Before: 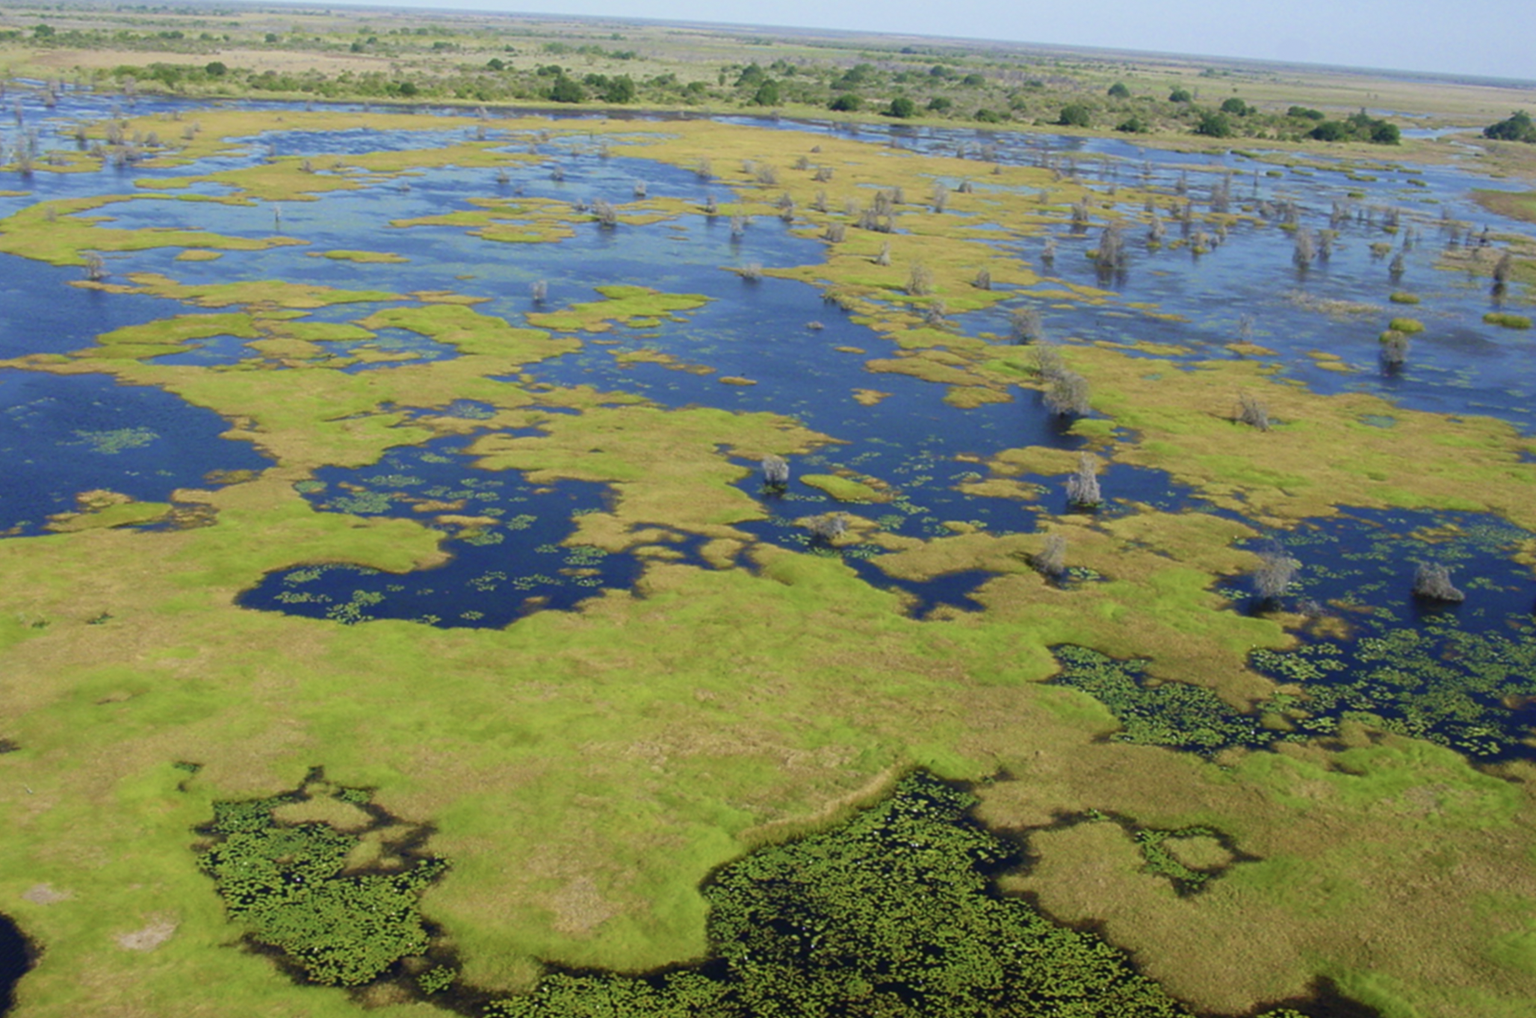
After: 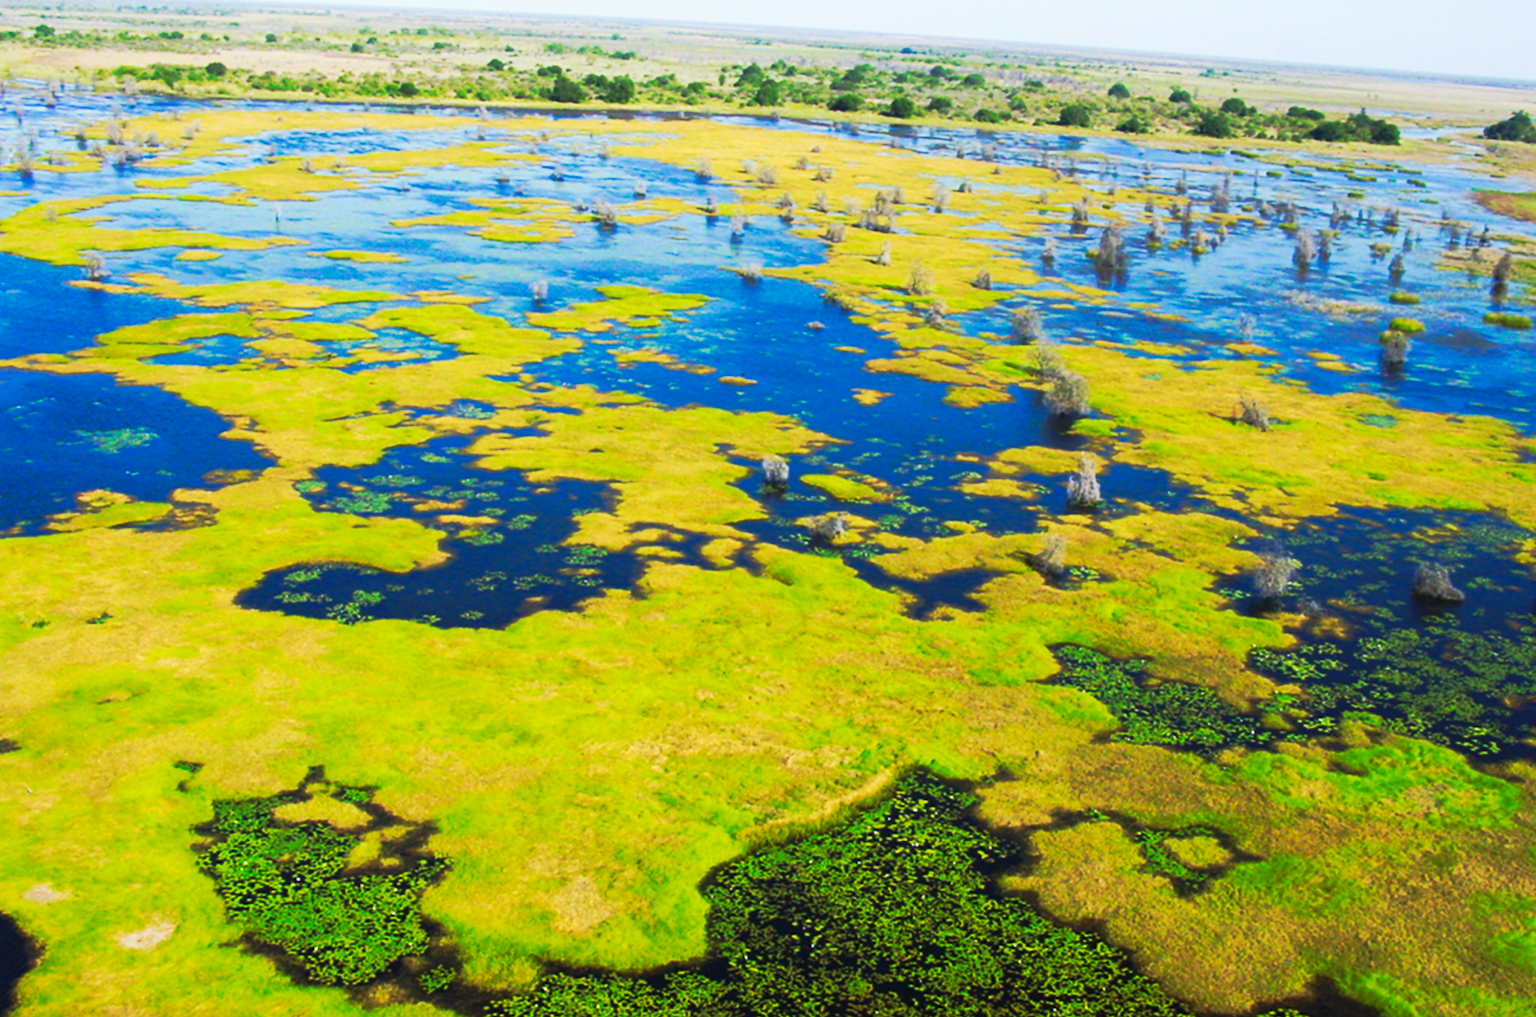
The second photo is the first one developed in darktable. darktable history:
tone curve: curves: ch0 [(0, 0) (0.003, 0.003) (0.011, 0.008) (0.025, 0.018) (0.044, 0.04) (0.069, 0.062) (0.1, 0.09) (0.136, 0.121) (0.177, 0.158) (0.224, 0.197) (0.277, 0.255) (0.335, 0.314) (0.399, 0.391) (0.468, 0.496) (0.543, 0.683) (0.623, 0.801) (0.709, 0.883) (0.801, 0.94) (0.898, 0.984) (1, 1)], preserve colors none
